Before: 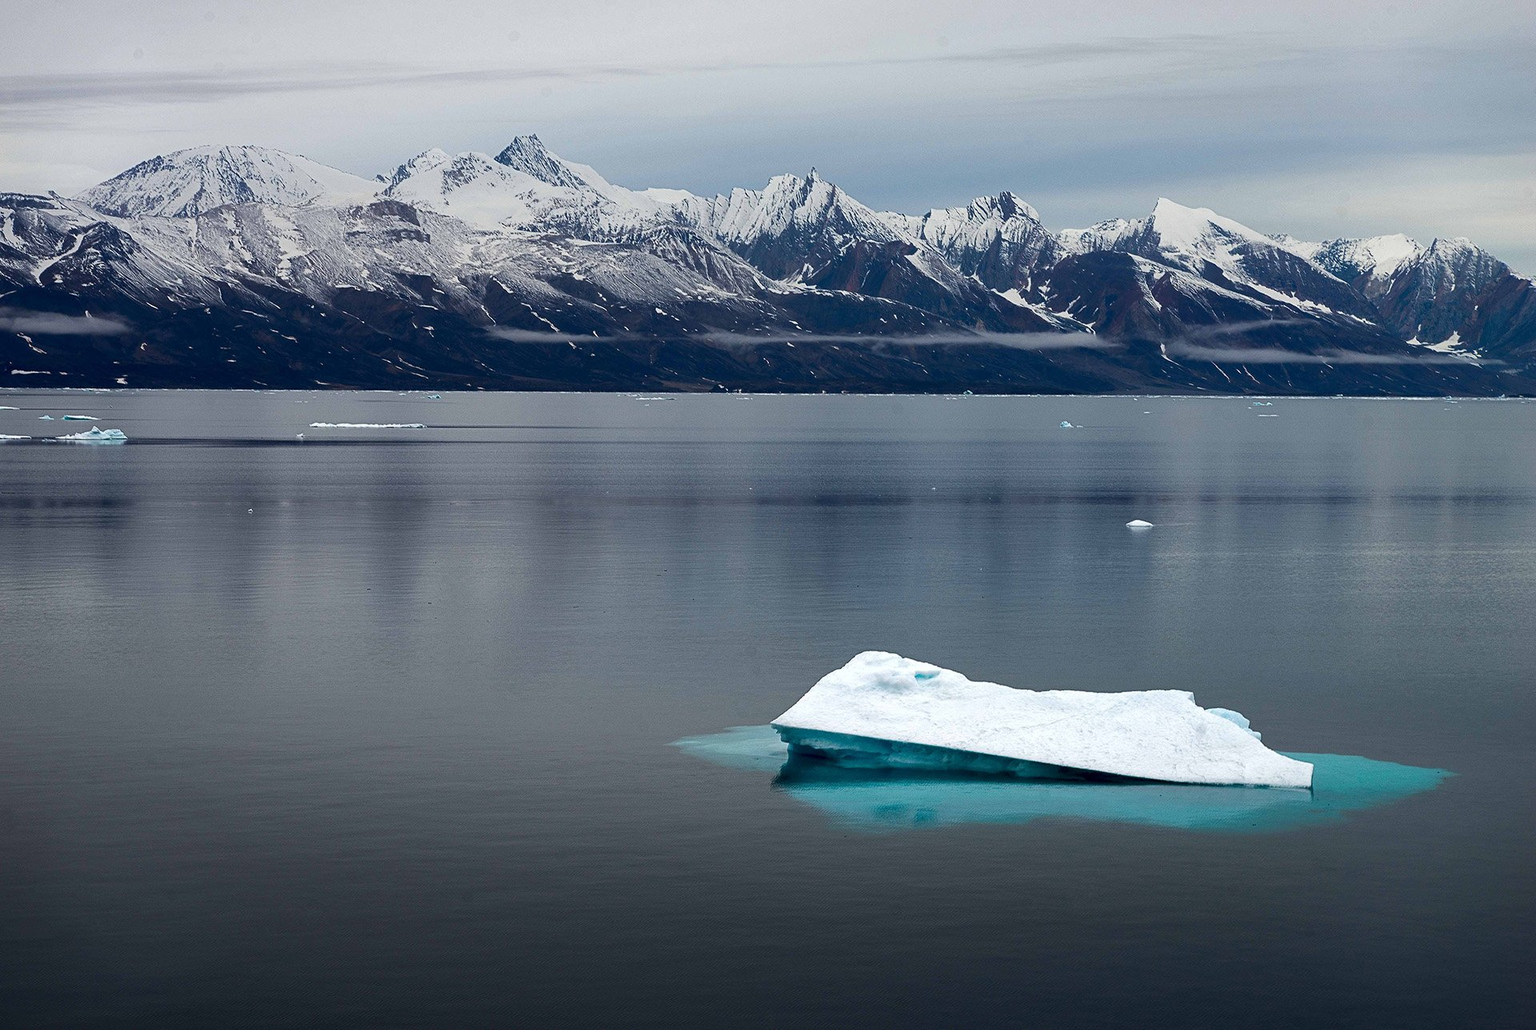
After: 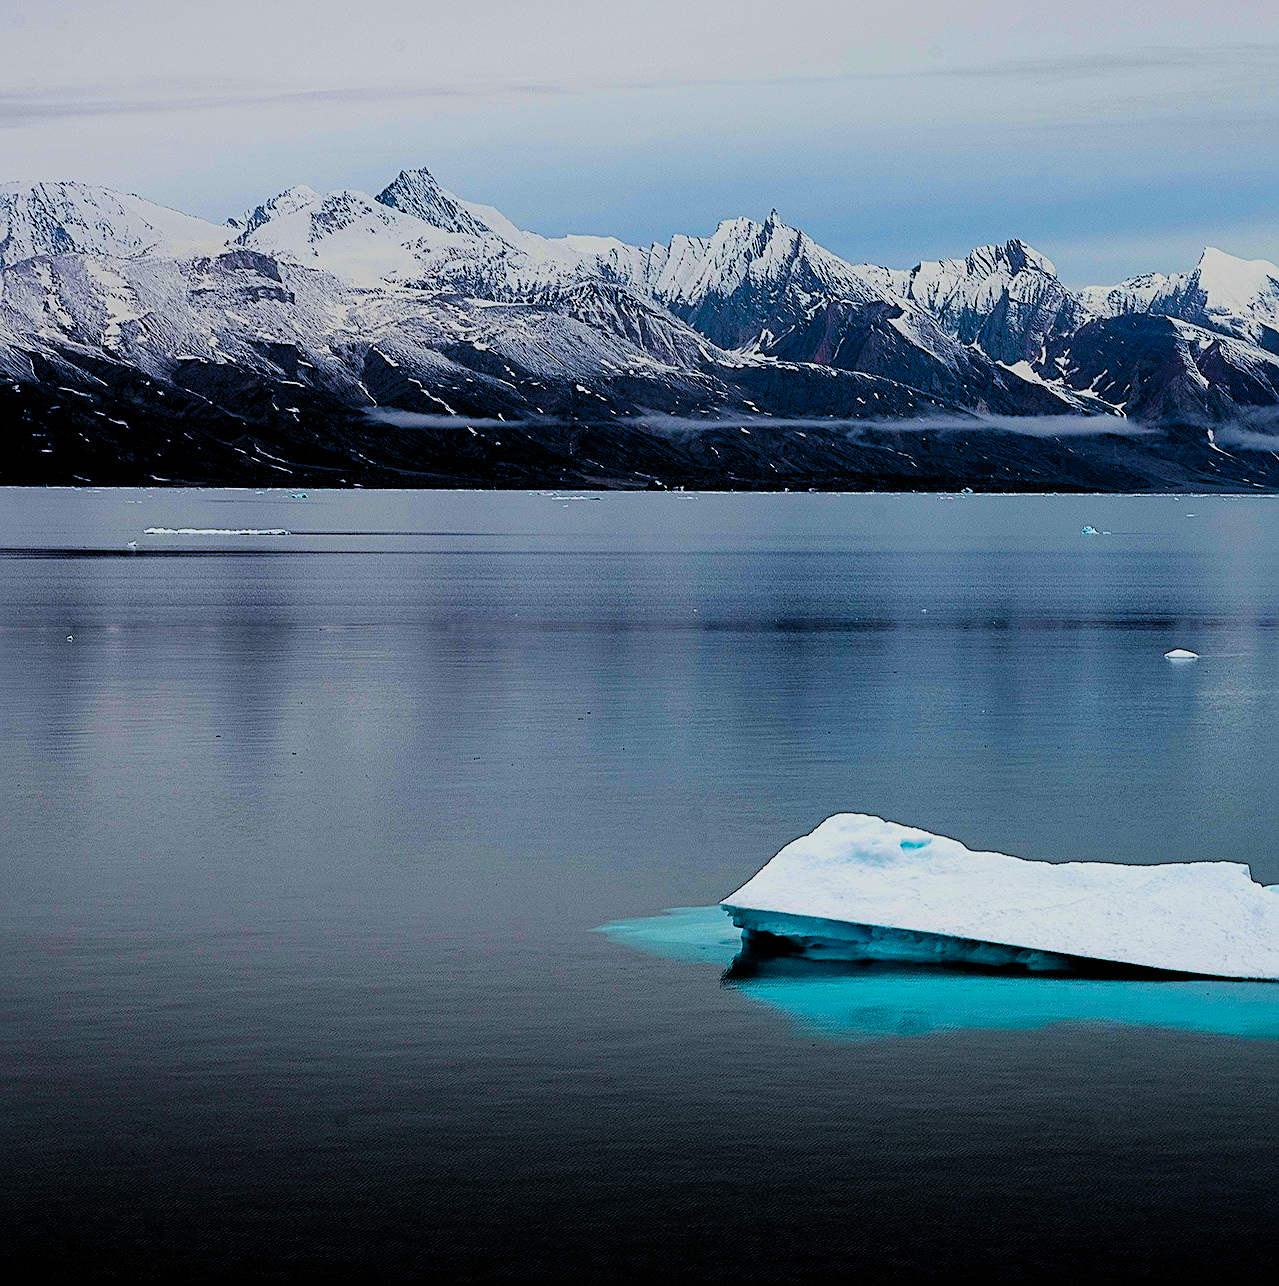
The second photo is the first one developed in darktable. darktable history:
contrast brightness saturation: brightness -0.02, saturation 0.35
crop and rotate: left 12.673%, right 20.66%
filmic rgb: black relative exposure -4.58 EV, white relative exposure 4.8 EV, threshold 3 EV, hardness 2.36, latitude 36.07%, contrast 1.048, highlights saturation mix 1.32%, shadows ↔ highlights balance 1.25%, color science v4 (2020), enable highlight reconstruction true
velvia: on, module defaults
rgb levels: levels [[0.01, 0.419, 0.839], [0, 0.5, 1], [0, 0.5, 1]]
sharpen: on, module defaults
